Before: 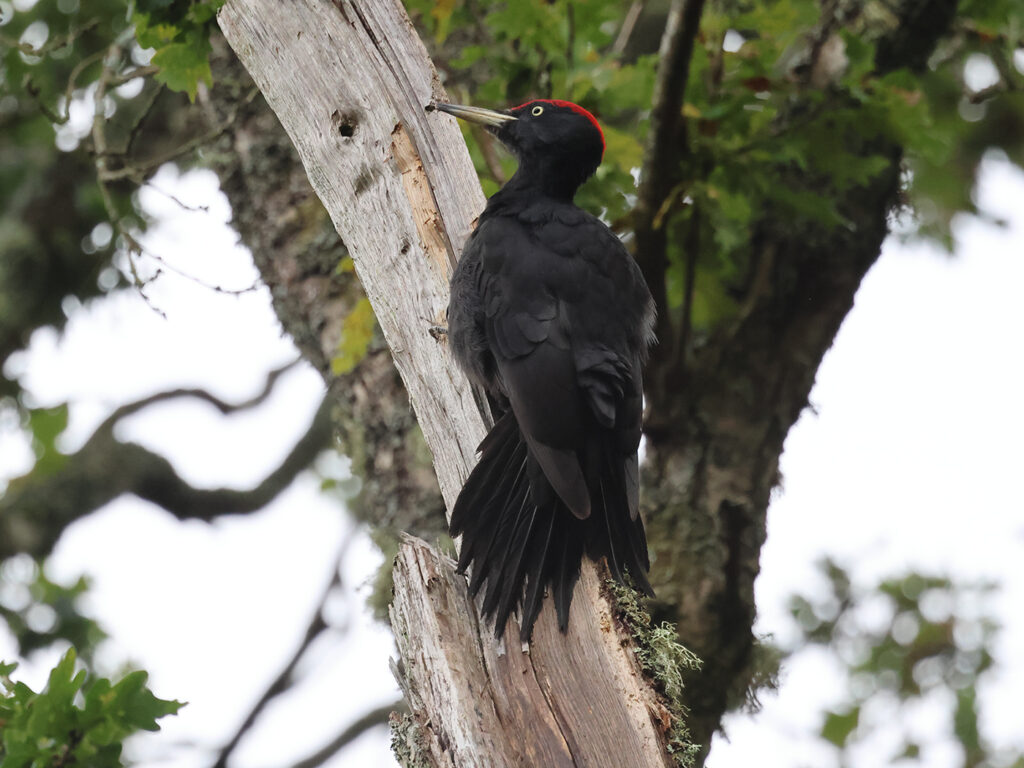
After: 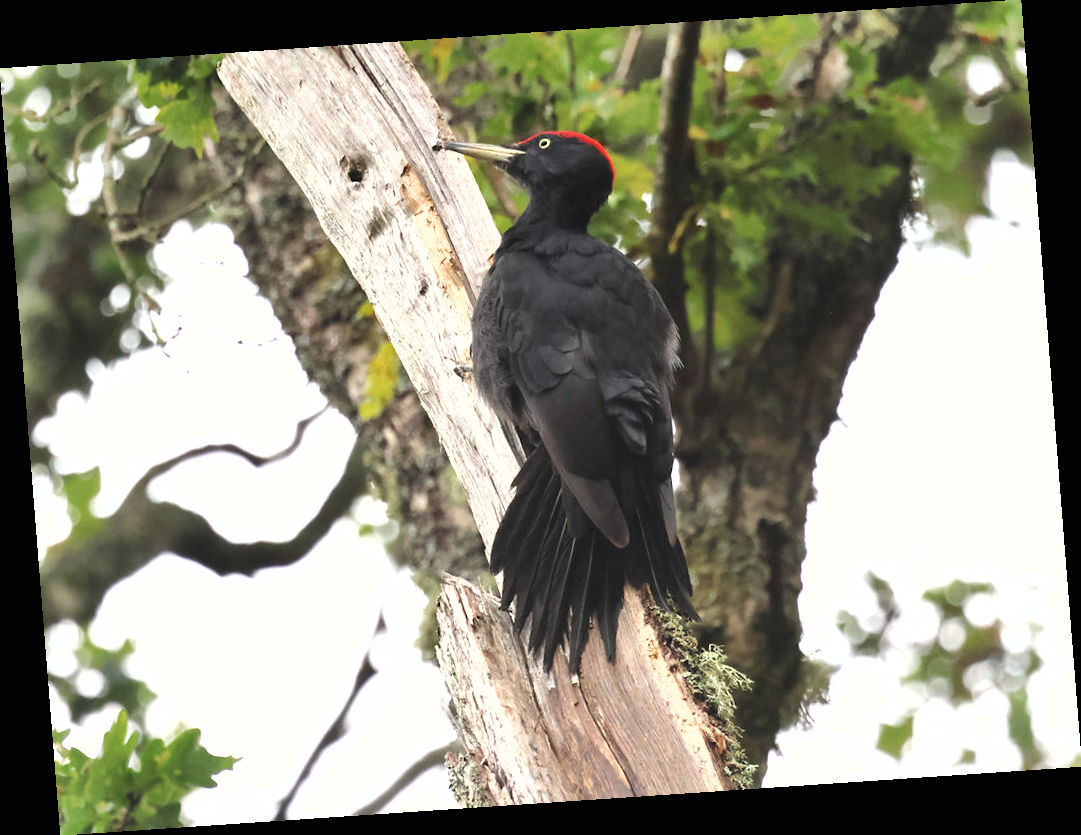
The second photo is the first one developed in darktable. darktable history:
rotate and perspective: rotation -4.2°, shear 0.006, automatic cropping off
exposure: black level correction 0, exposure 1 EV, compensate highlight preservation false
color correction: highlights a* 0.816, highlights b* 2.78, saturation 1.1
shadows and highlights: low approximation 0.01, soften with gaussian
contrast brightness saturation: saturation -0.1
